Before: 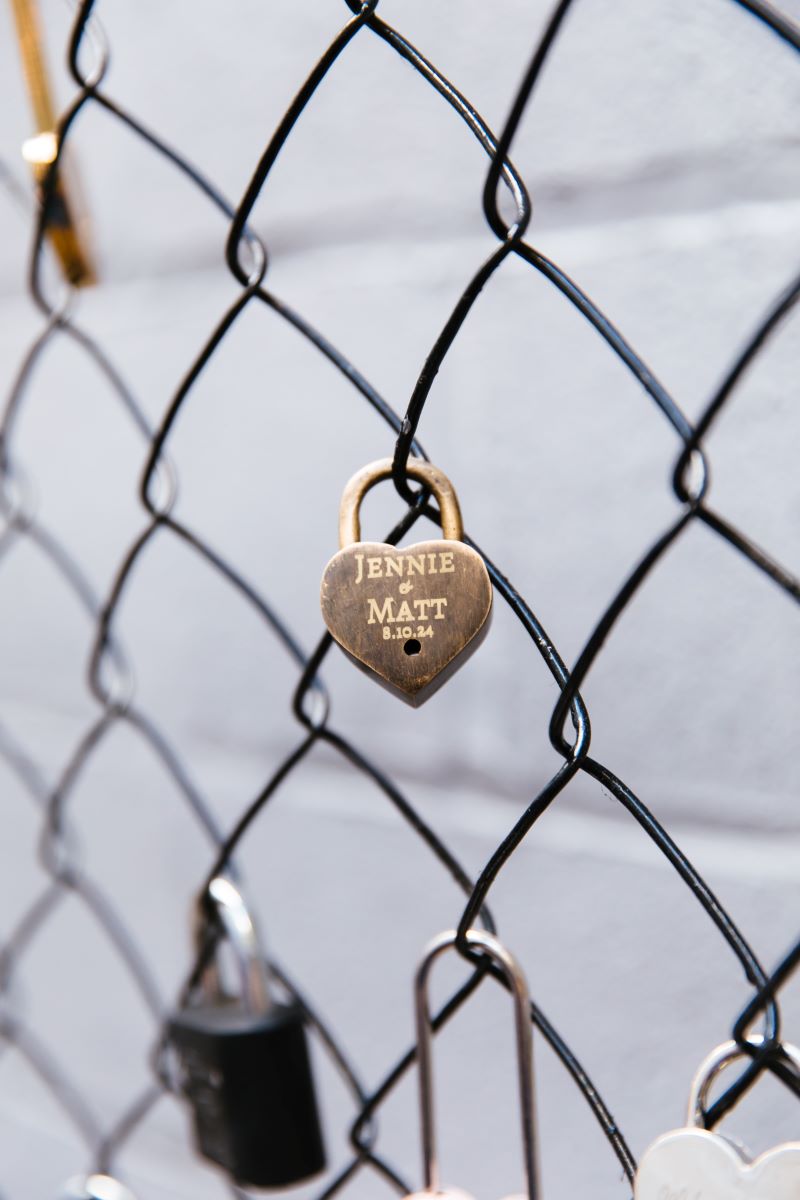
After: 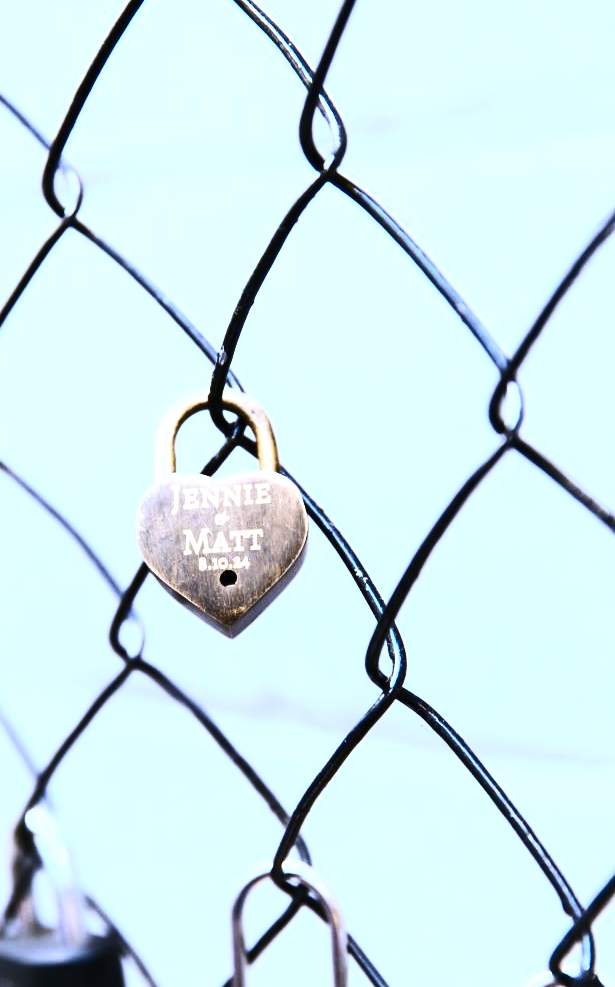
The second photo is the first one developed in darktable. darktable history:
exposure: black level correction 0, exposure 1 EV, compensate exposure bias true, compensate highlight preservation false
vibrance: vibrance 0%
white balance: red 0.871, blue 1.249
crop: left 23.095%, top 5.827%, bottom 11.854%
contrast brightness saturation: contrast 0.39, brightness 0.1
